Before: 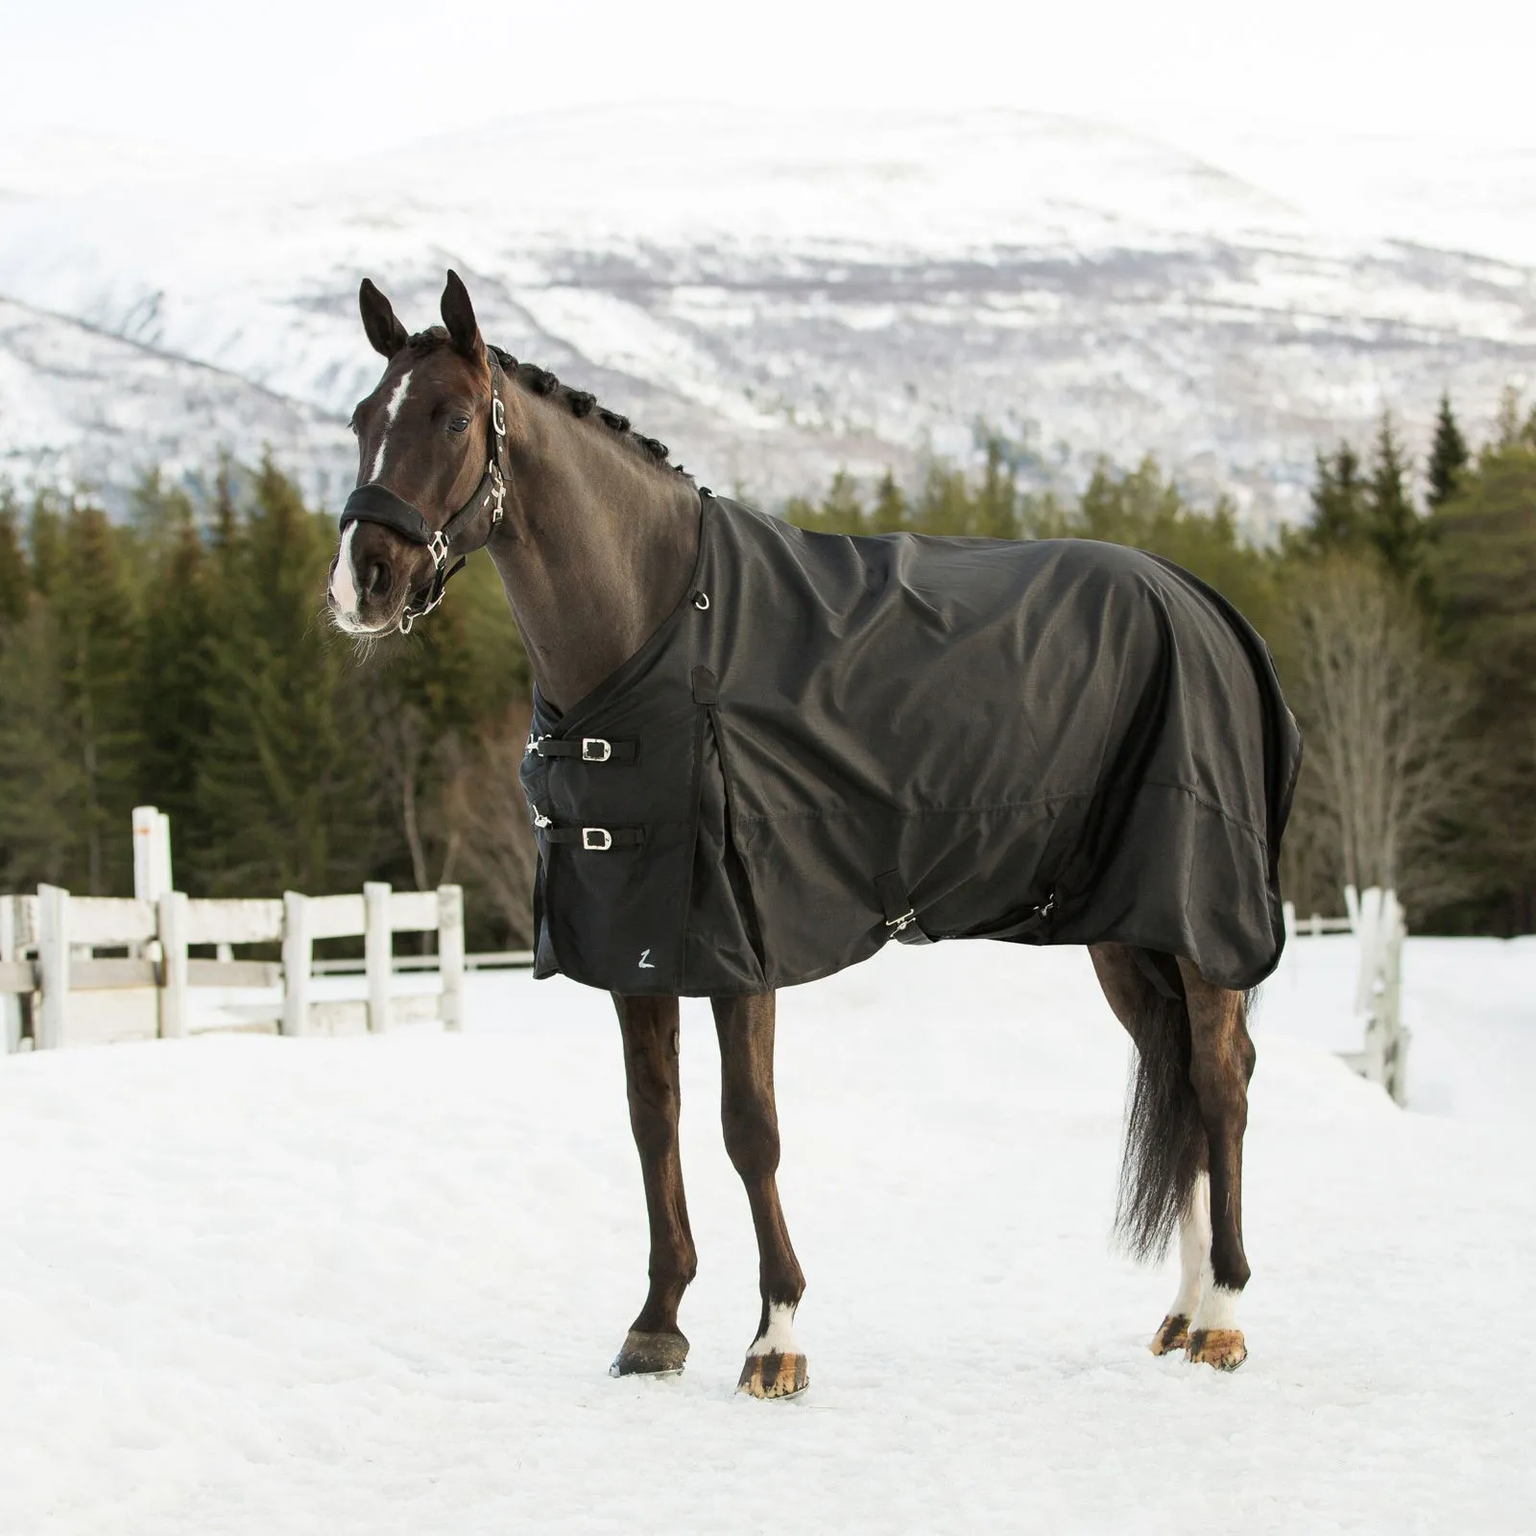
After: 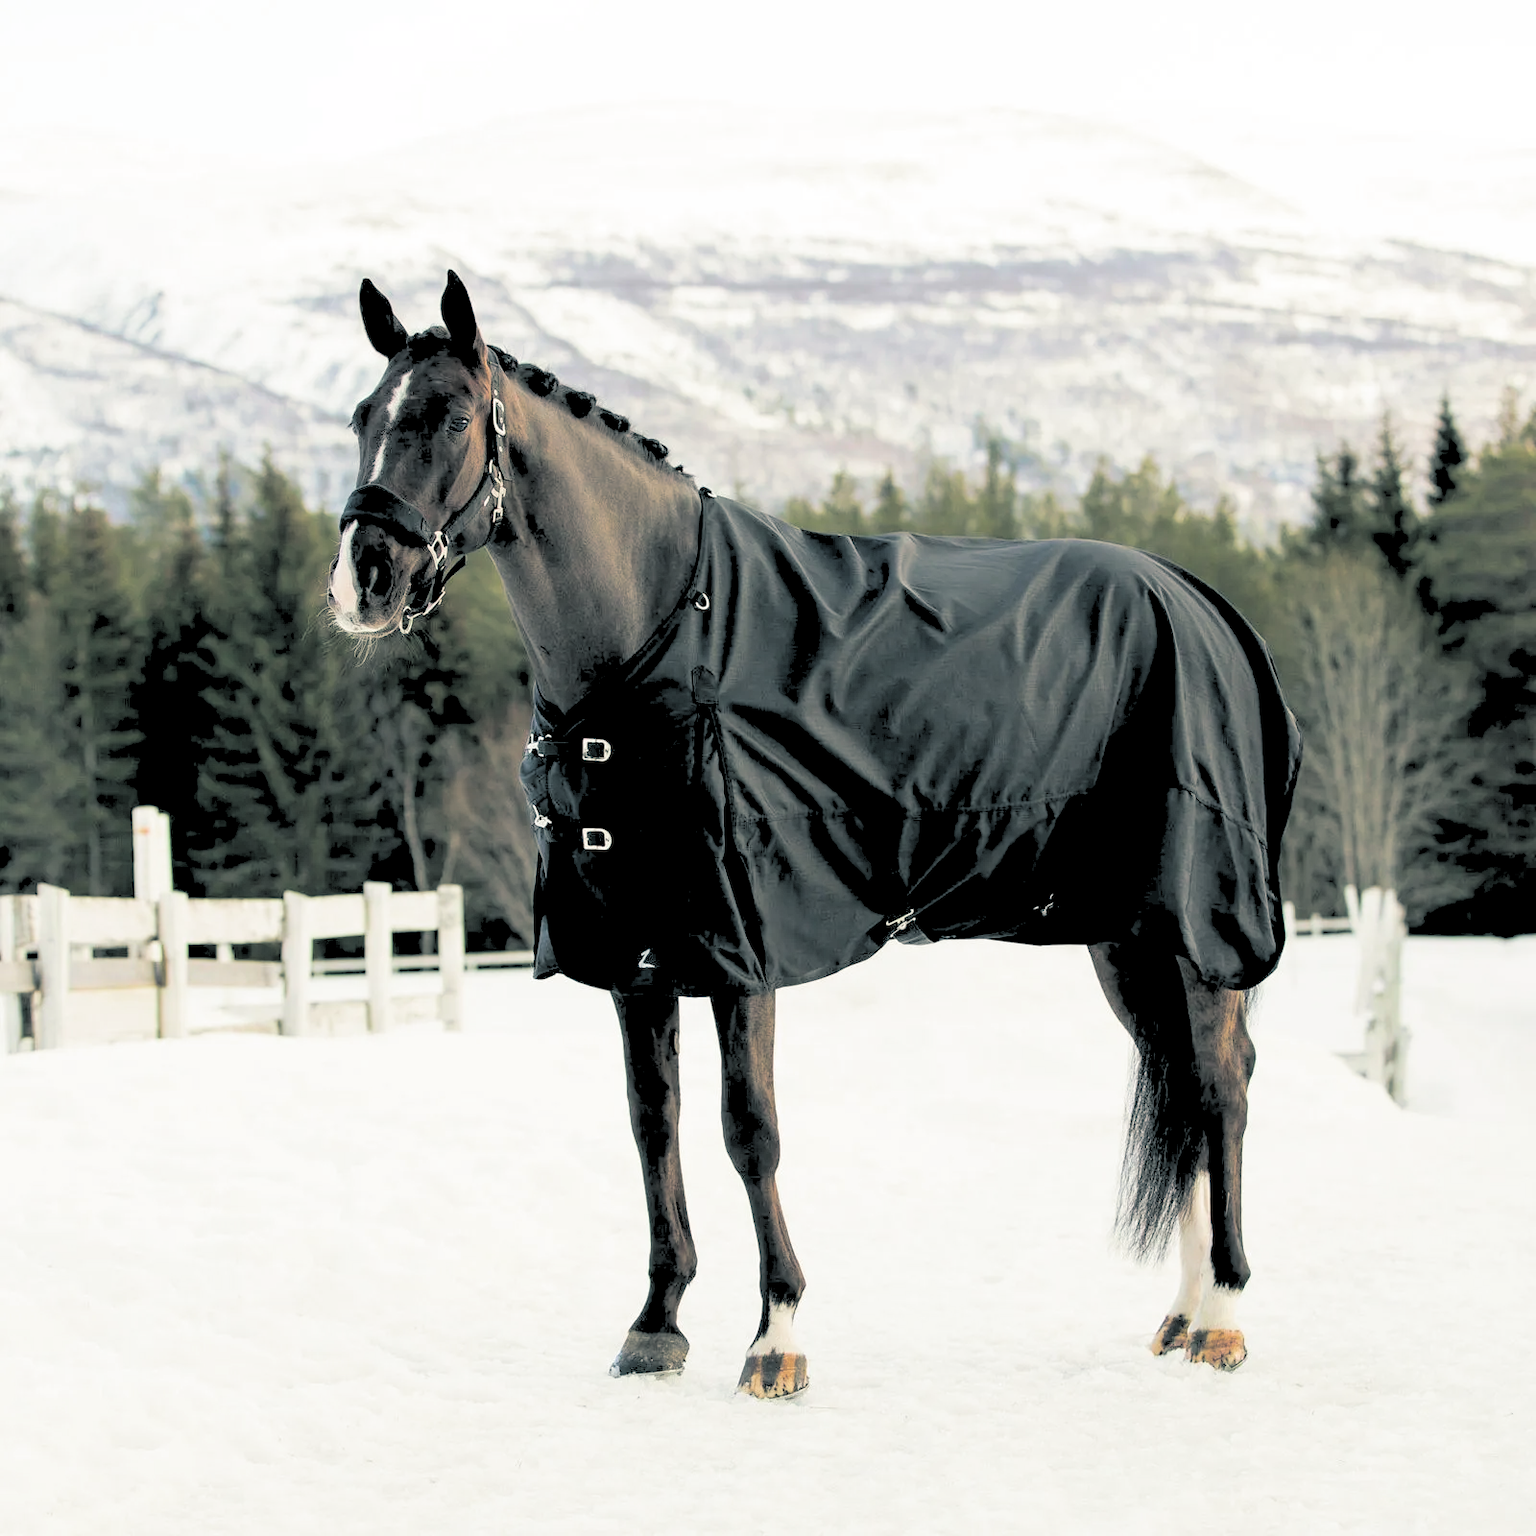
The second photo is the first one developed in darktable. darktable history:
split-toning: shadows › hue 205.2°, shadows › saturation 0.29, highlights › hue 50.4°, highlights › saturation 0.38, balance -49.9
rgb levels: levels [[0.027, 0.429, 0.996], [0, 0.5, 1], [0, 0.5, 1]]
